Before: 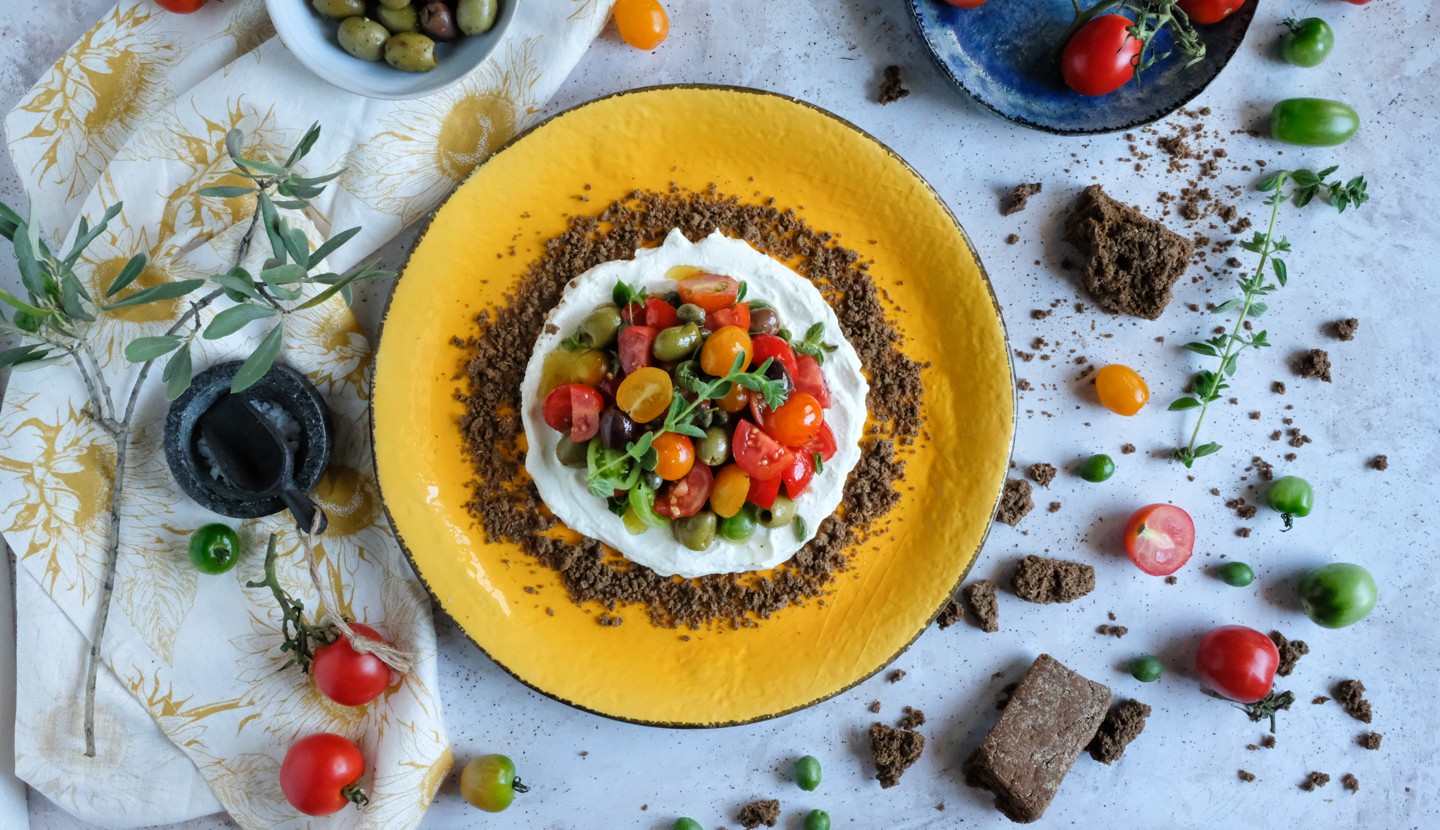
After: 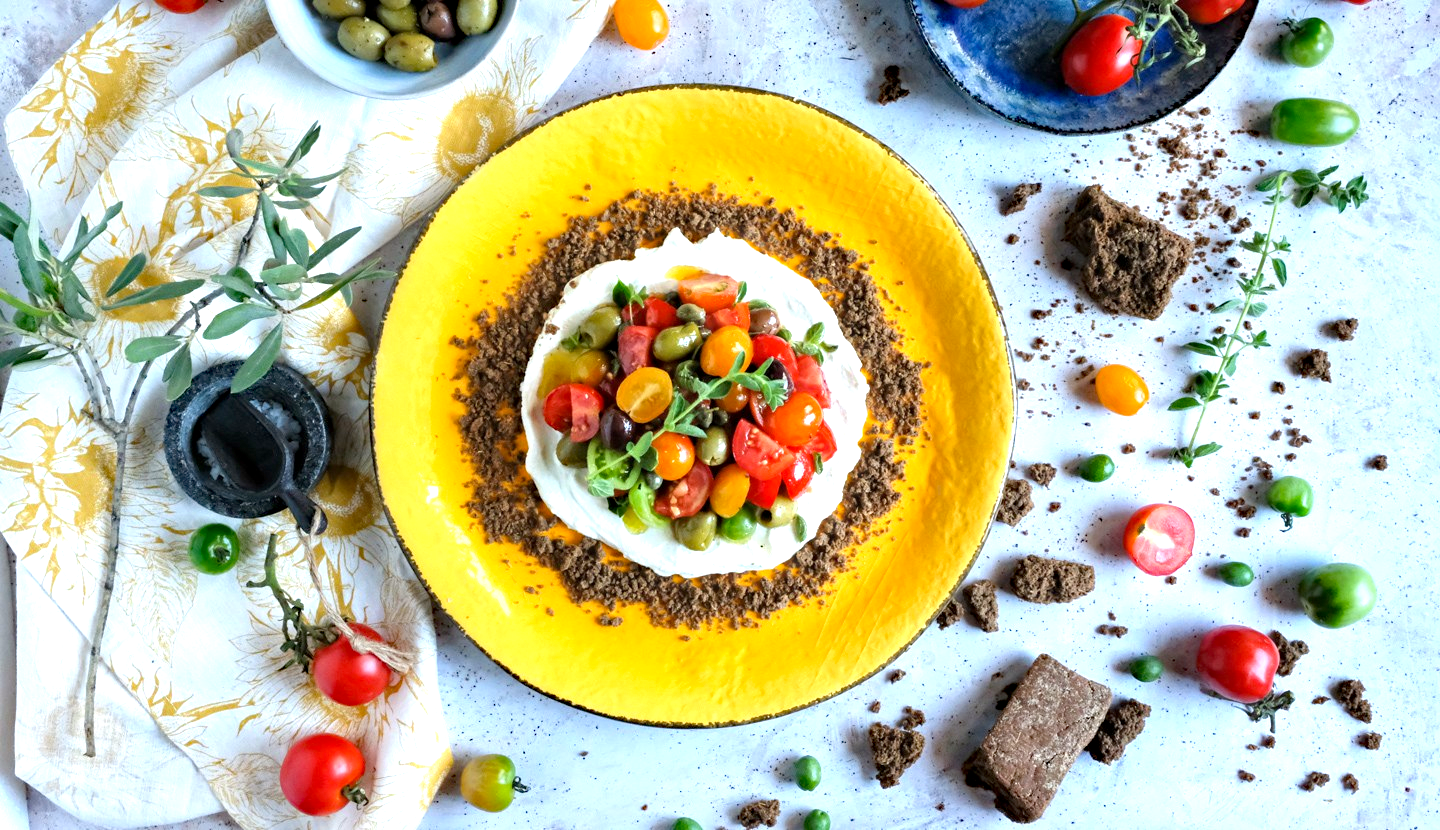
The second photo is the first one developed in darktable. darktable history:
haze removal: strength 0.29, distance 0.25, compatibility mode true, adaptive false
exposure: black level correction 0.001, exposure 0.955 EV, compensate exposure bias true, compensate highlight preservation false
